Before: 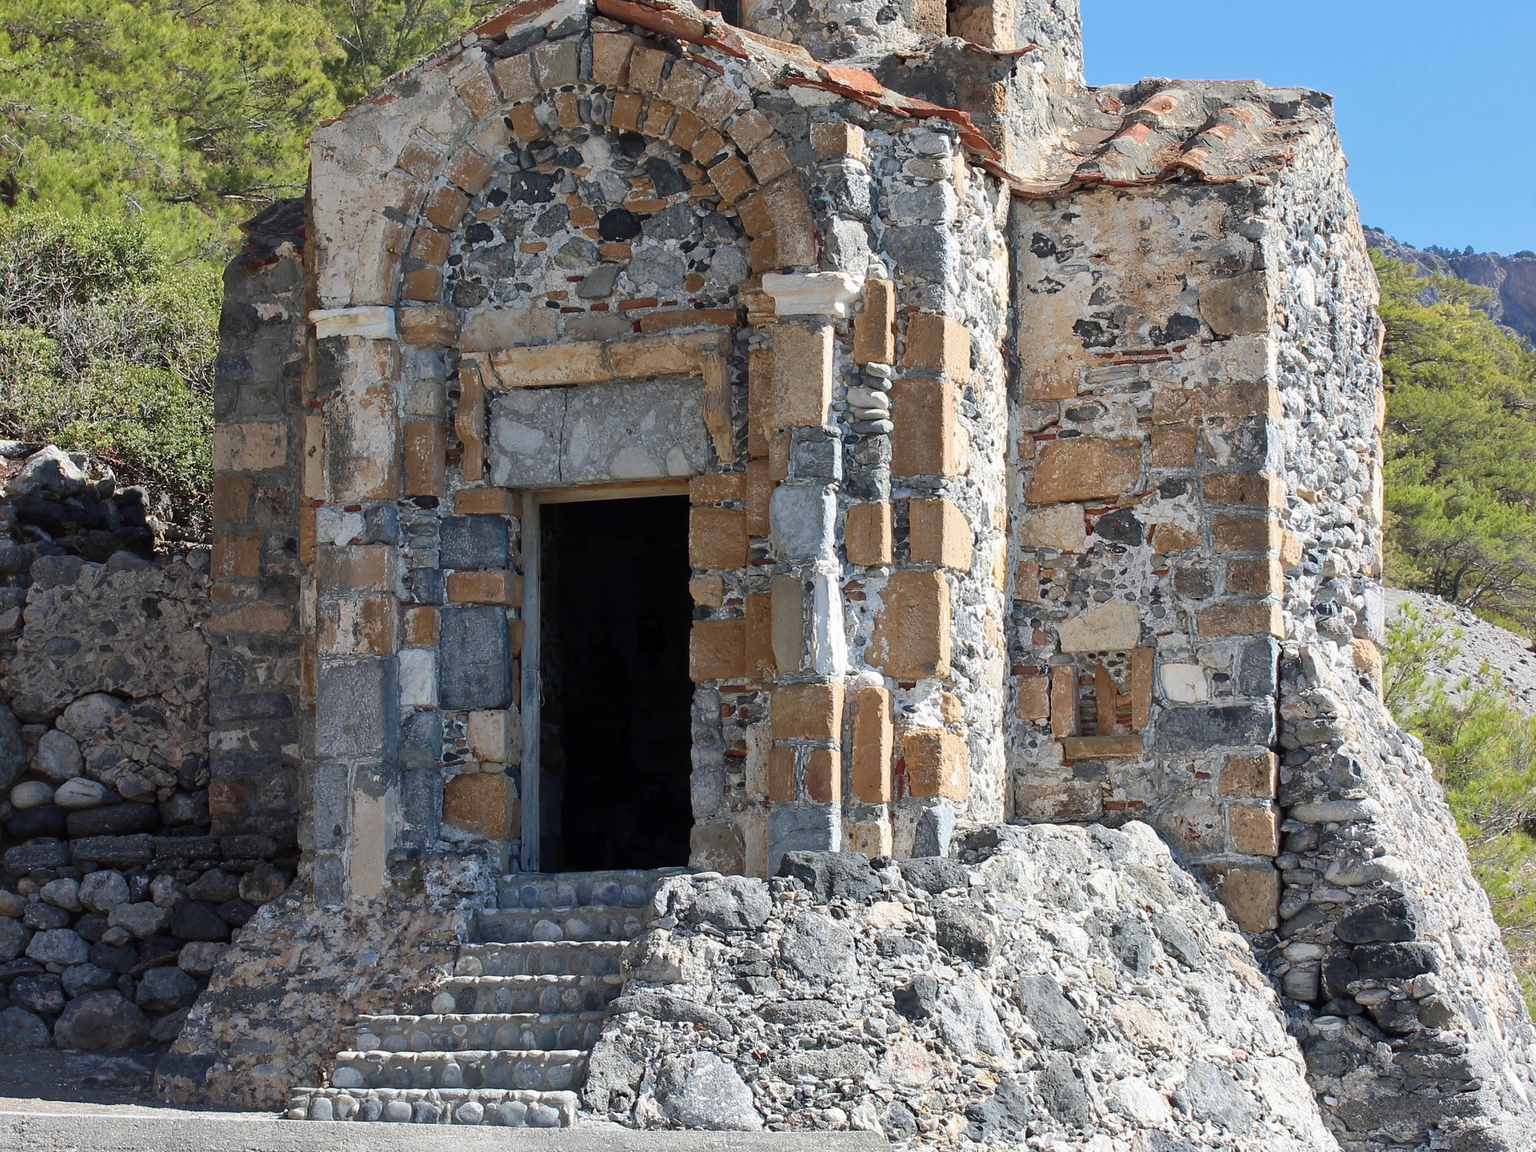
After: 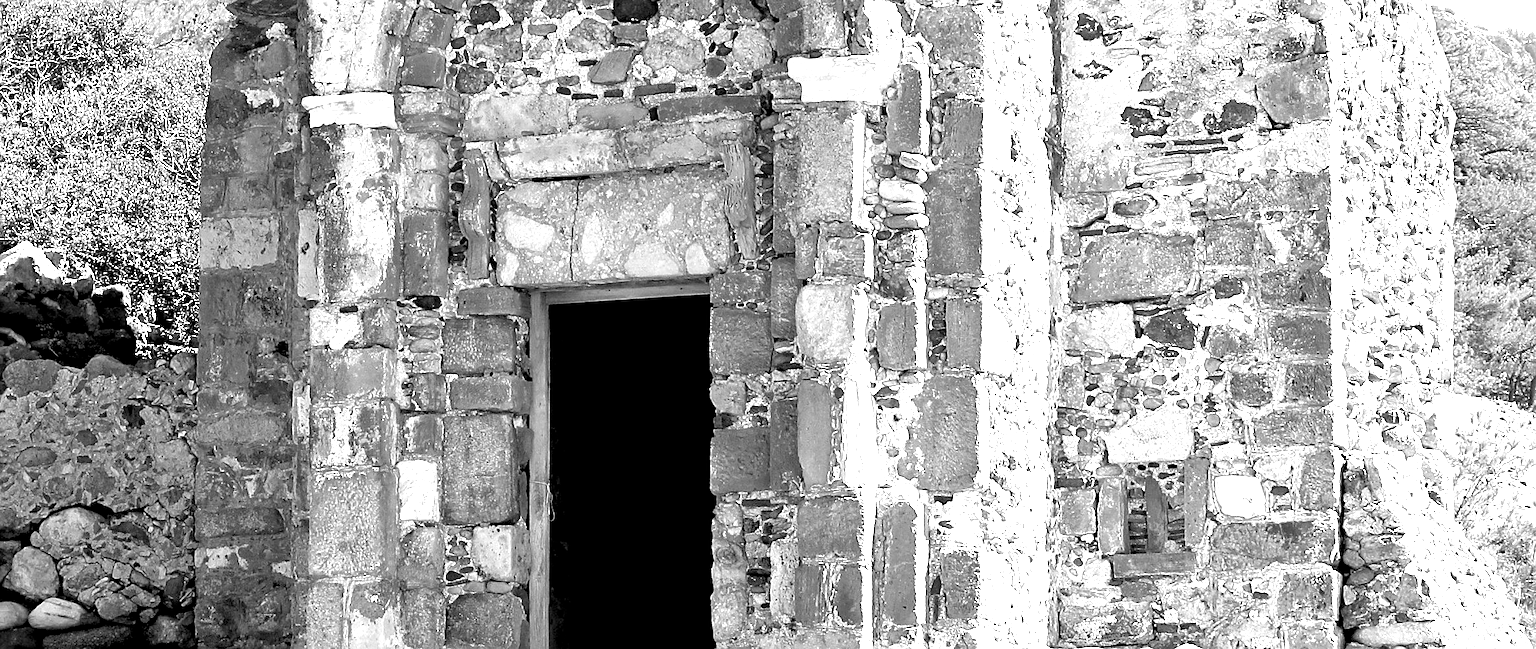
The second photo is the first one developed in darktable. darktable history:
crop: left 1.829%, top 19.164%, right 4.9%, bottom 28.189%
exposure: black level correction 0.011, exposure 1.084 EV, compensate highlight preservation false
sharpen: on, module defaults
color calibration: output gray [0.22, 0.42, 0.37, 0], illuminant as shot in camera, x 0.484, y 0.431, temperature 2446.81 K
